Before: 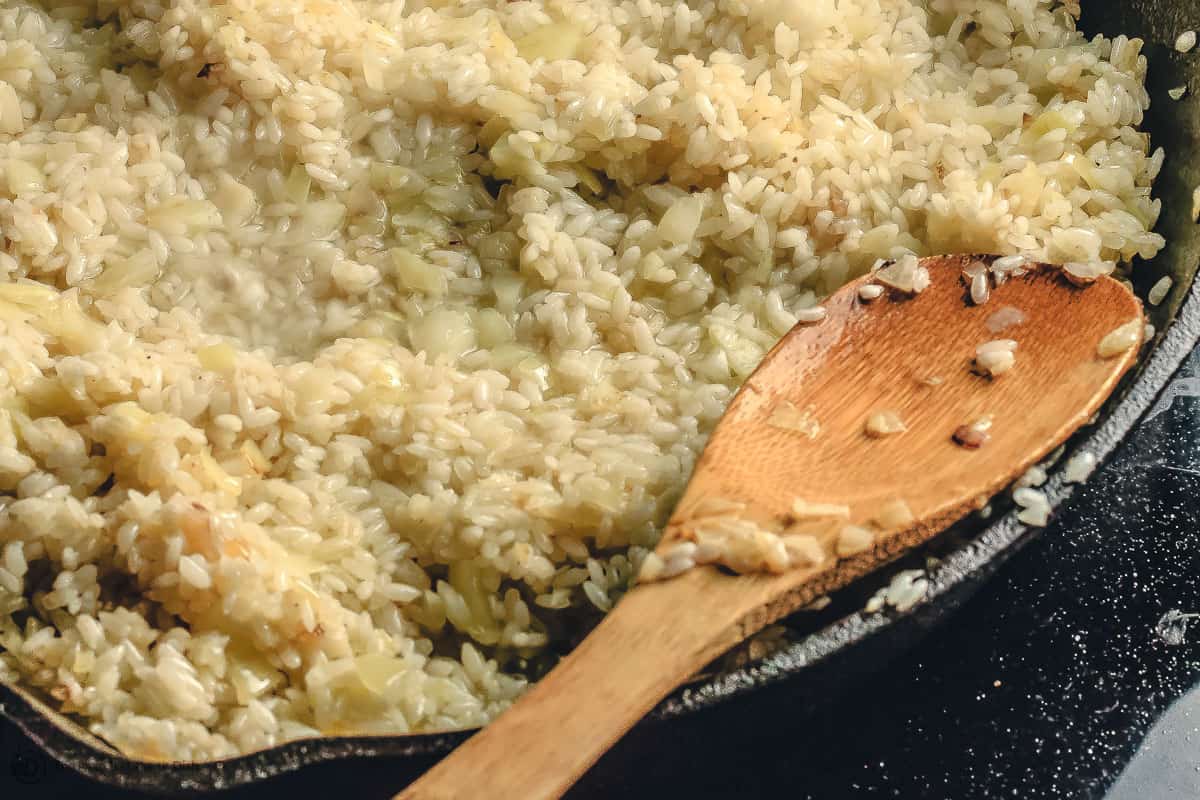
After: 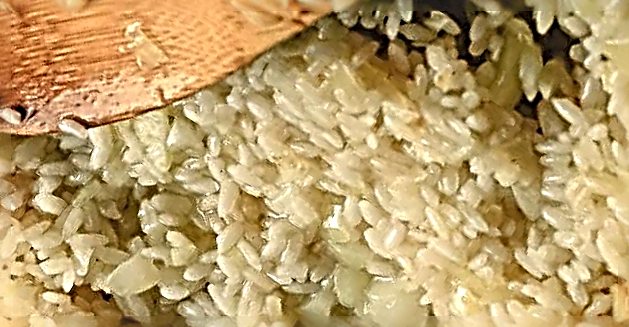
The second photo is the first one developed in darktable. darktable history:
crop and rotate: angle 147.85°, left 9.199%, top 15.639%, right 4.483%, bottom 17.012%
sharpen: radius 4.027, amount 1.987
